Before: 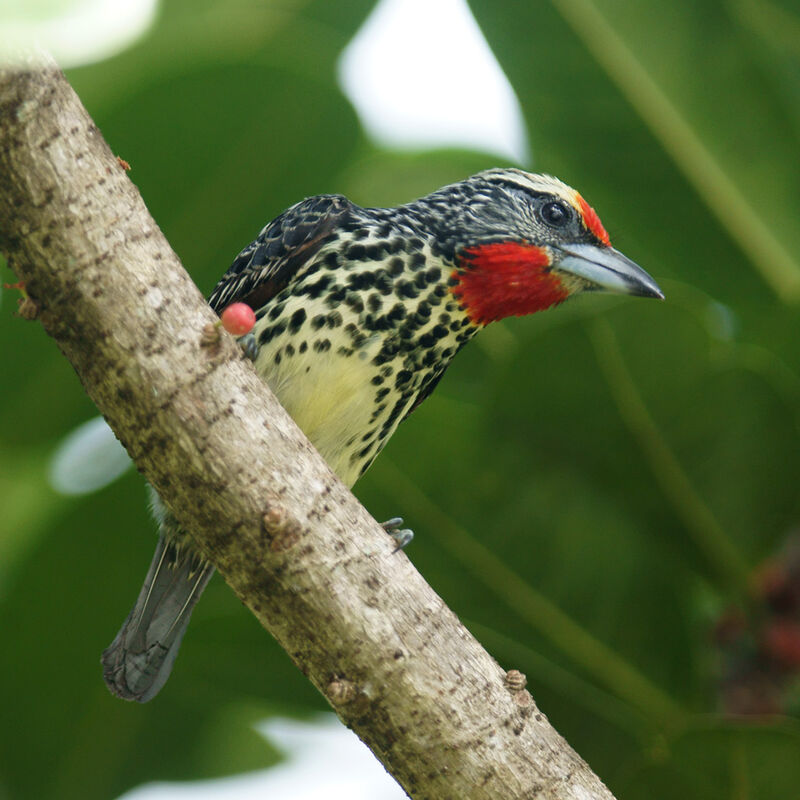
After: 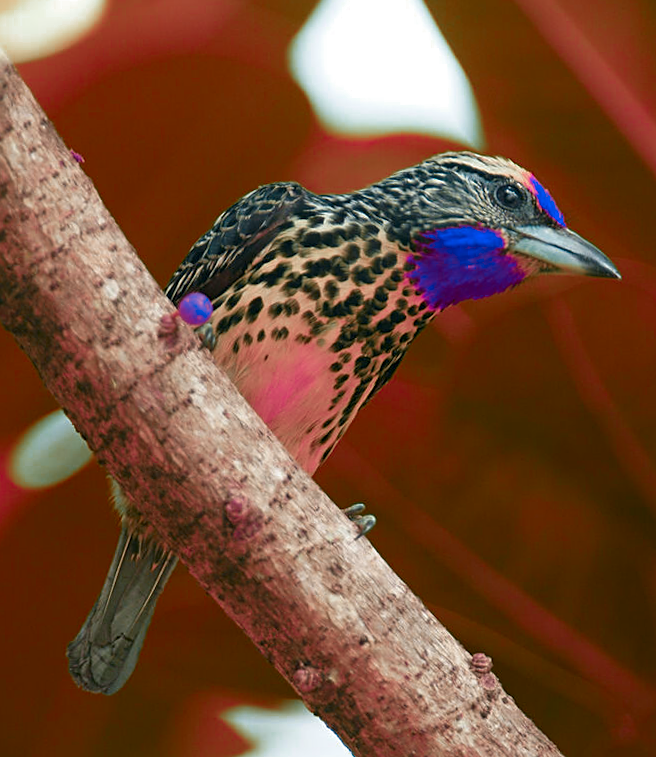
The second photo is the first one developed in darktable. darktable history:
sharpen: on, module defaults
tone equalizer: on, module defaults
crop and rotate: angle 1.37°, left 4.159%, top 0.663%, right 11.868%, bottom 2.437%
color zones: curves: ch0 [(0.826, 0.353)]; ch1 [(0.242, 0.647) (0.889, 0.342)]; ch2 [(0.246, 0.089) (0.969, 0.068)]
